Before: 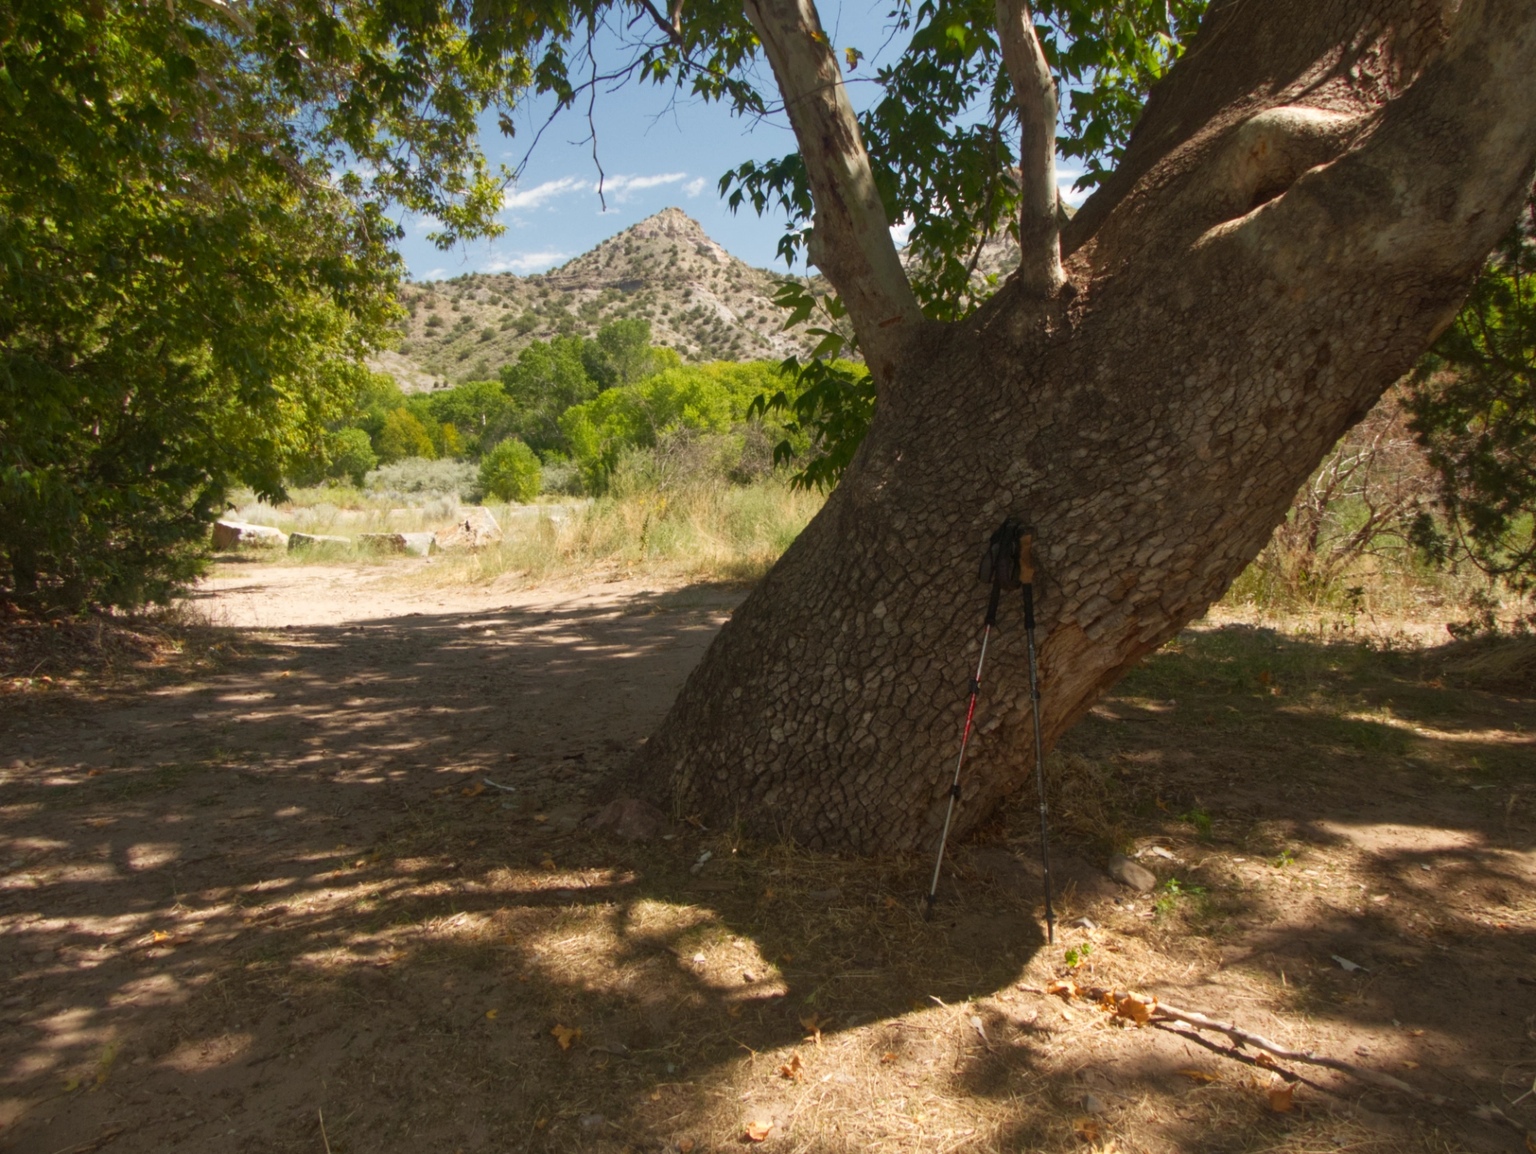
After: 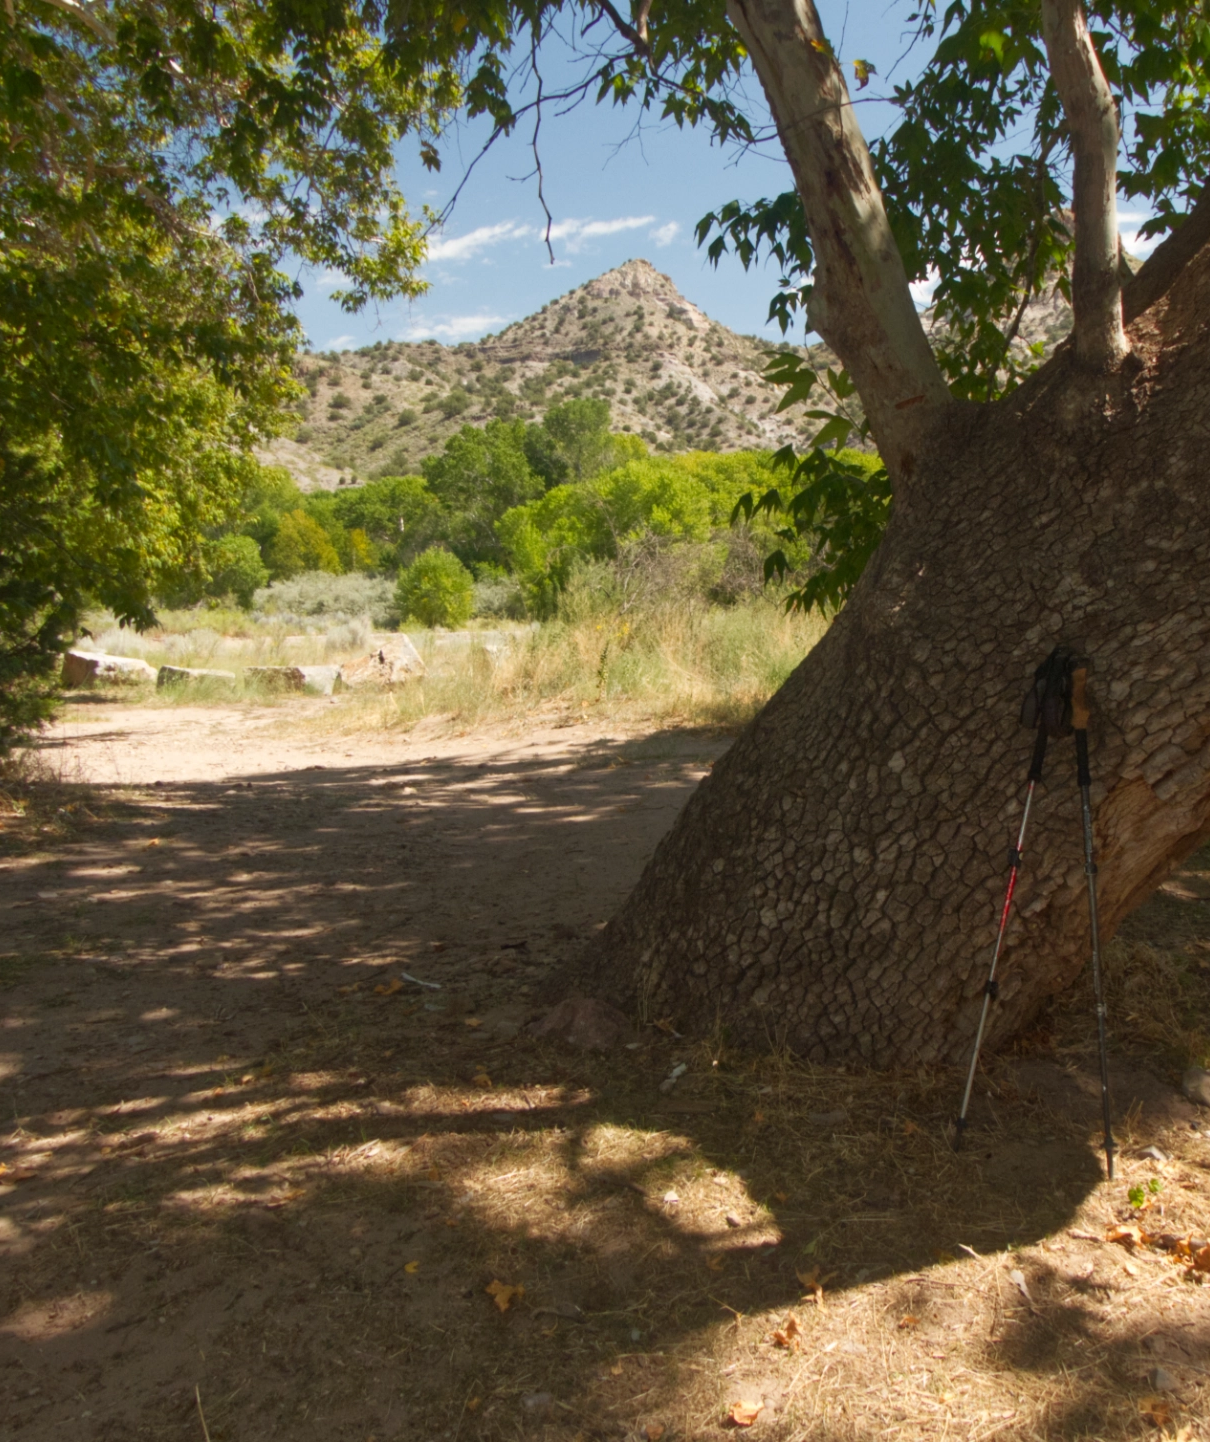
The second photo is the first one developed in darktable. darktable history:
crop: left 10.591%, right 26.349%
